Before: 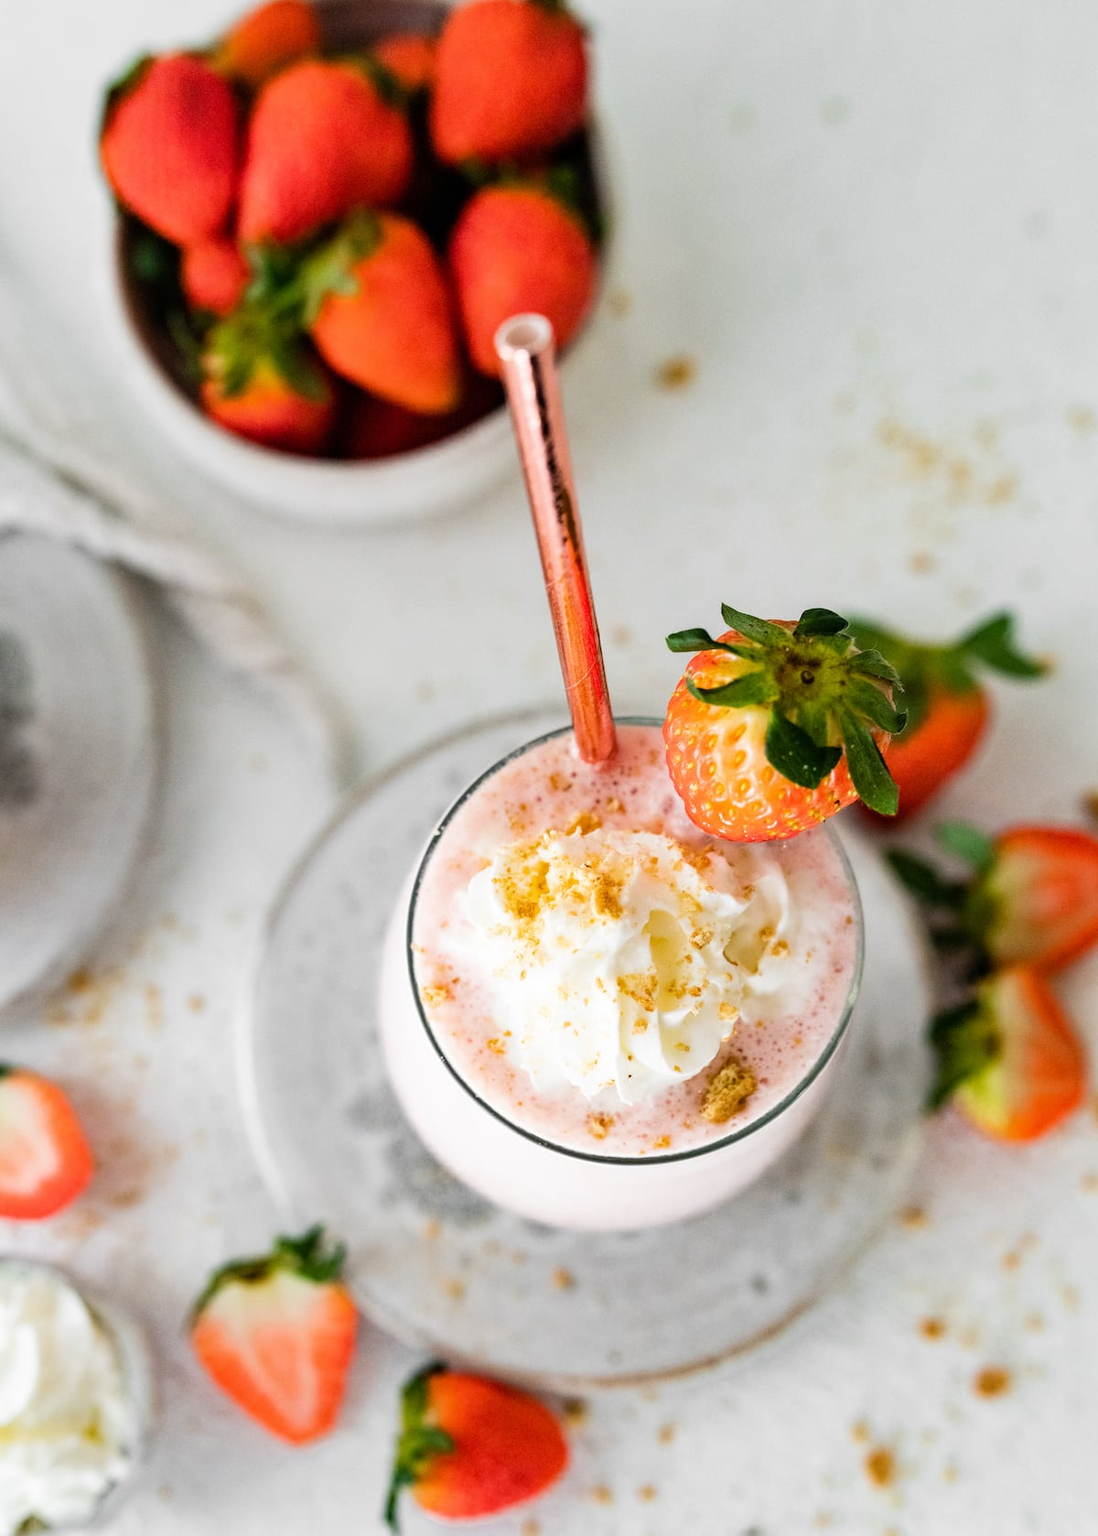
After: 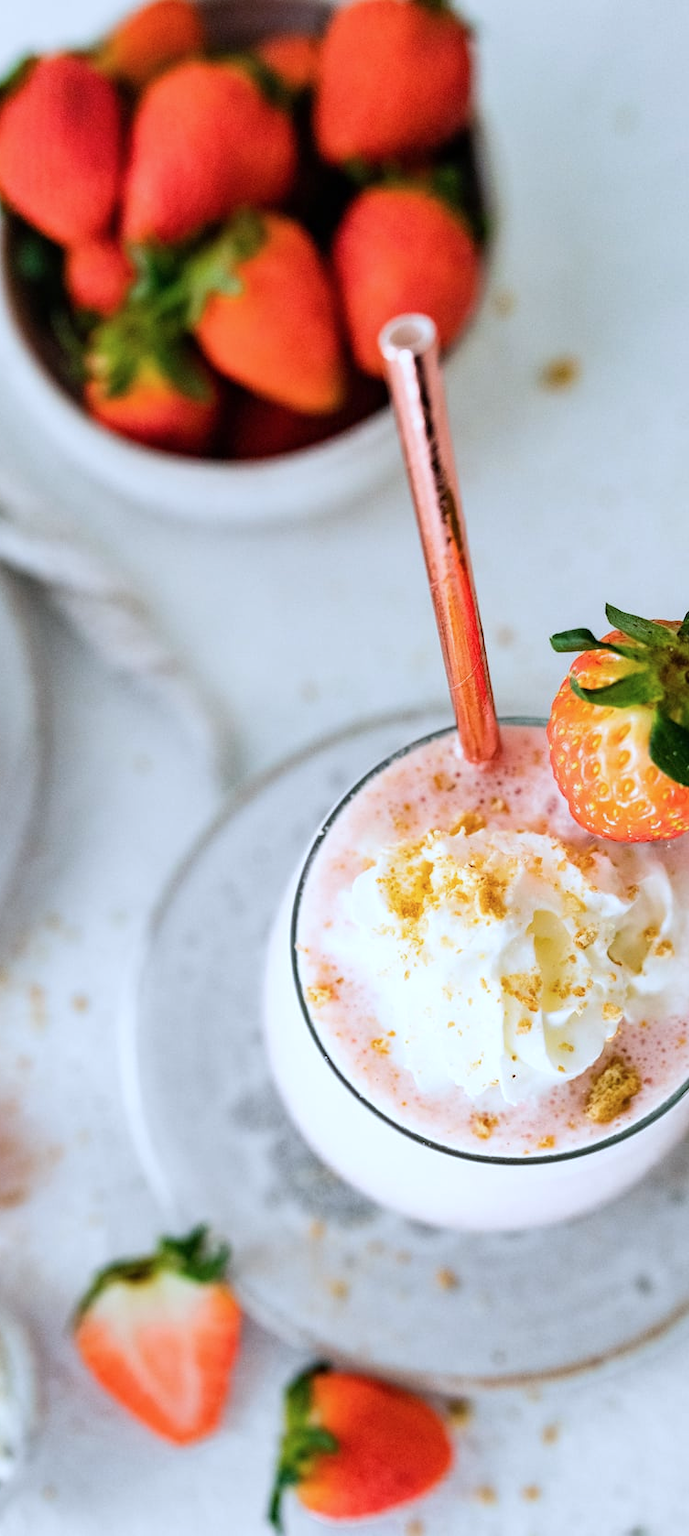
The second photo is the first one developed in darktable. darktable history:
crop: left 10.644%, right 26.528%
color calibration: x 0.37, y 0.382, temperature 4313.32 K
